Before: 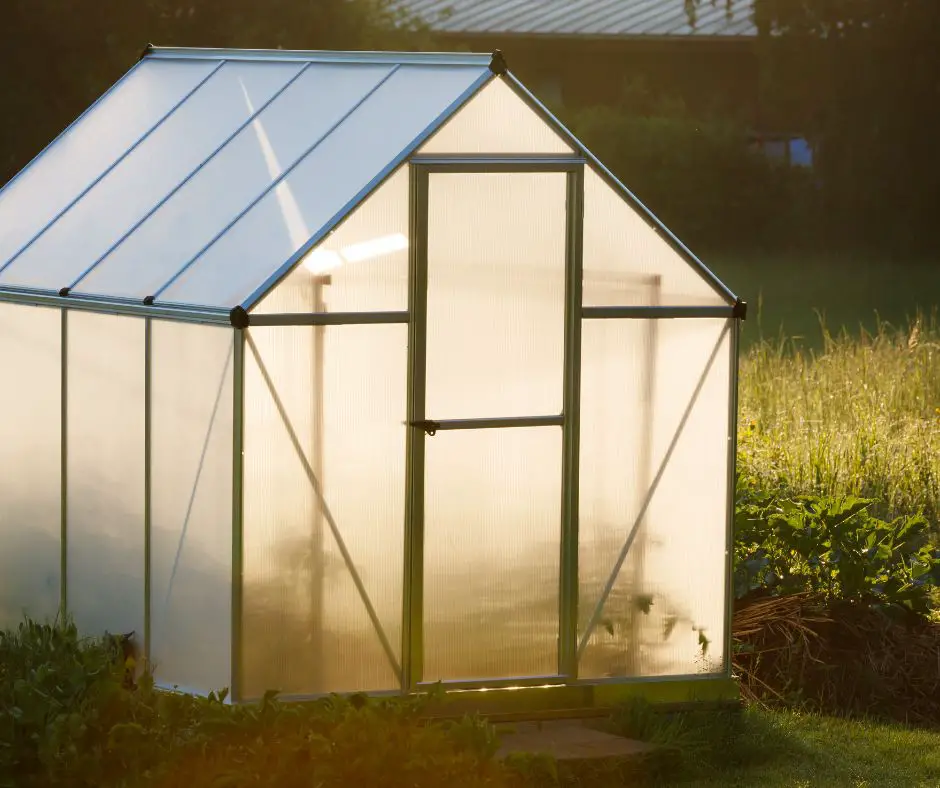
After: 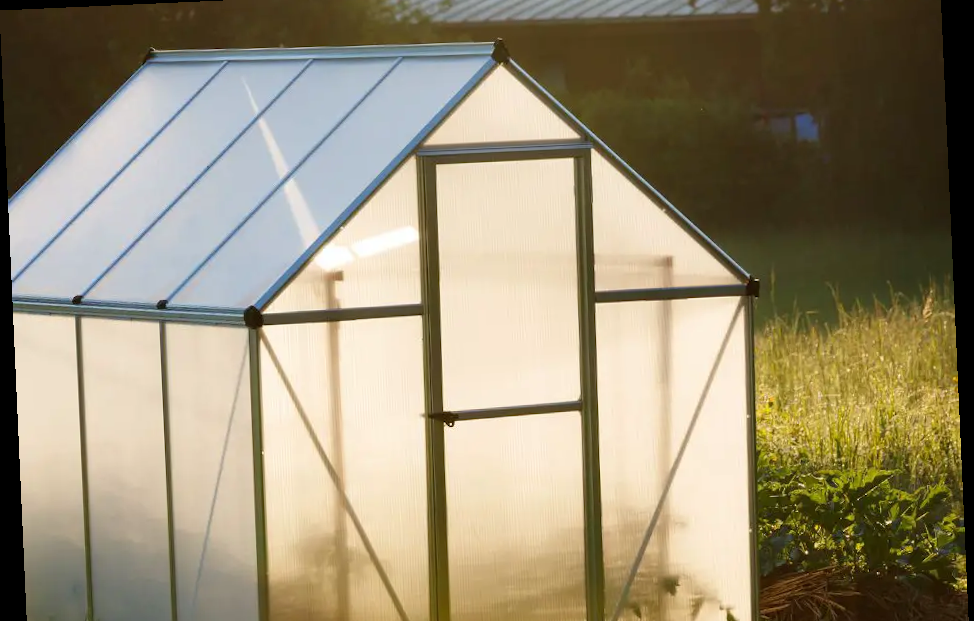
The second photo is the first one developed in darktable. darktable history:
crop: top 3.857%, bottom 21.132%
rotate and perspective: rotation -2.56°, automatic cropping off
